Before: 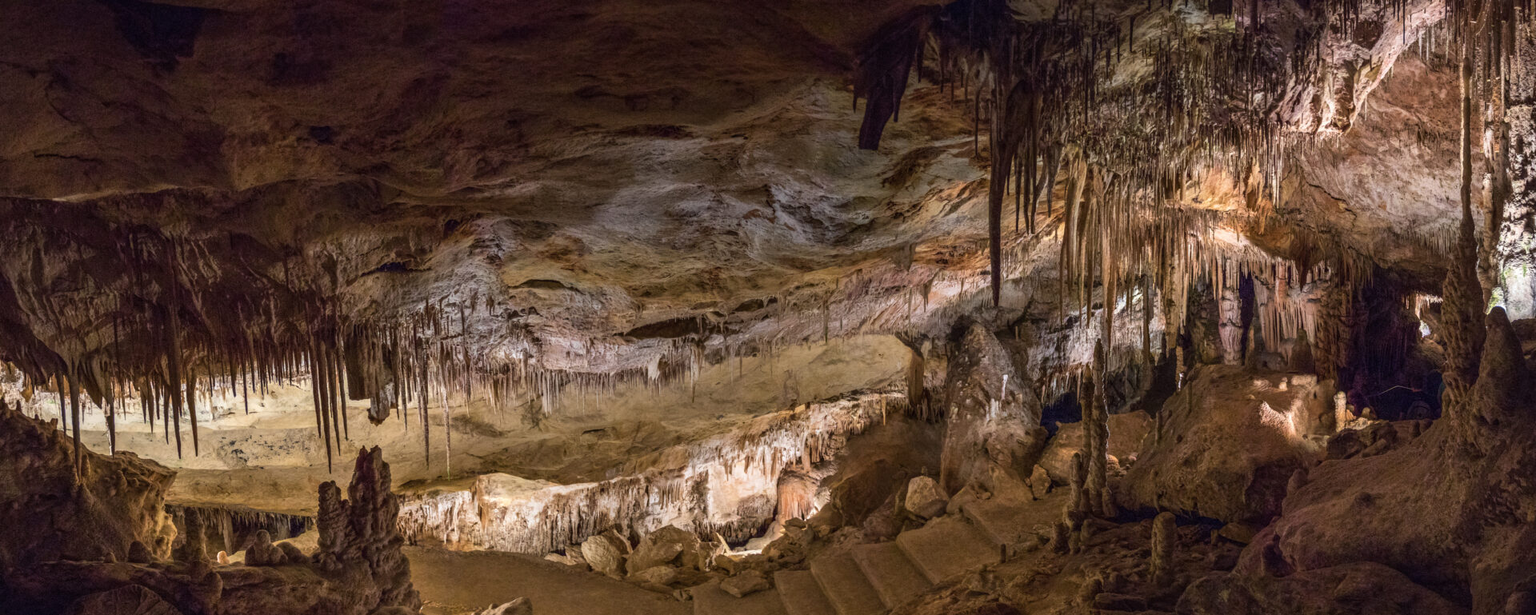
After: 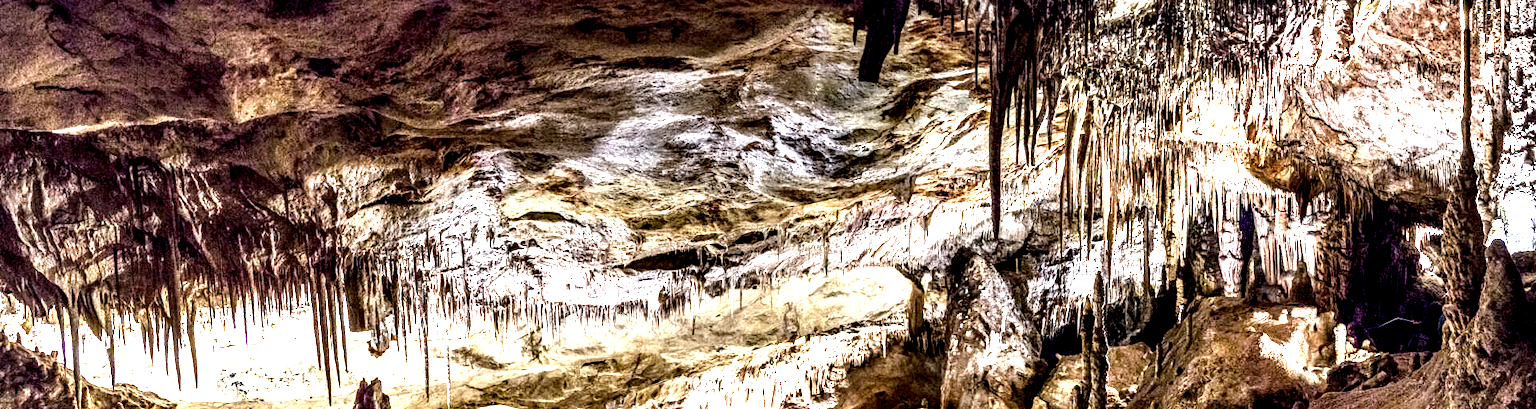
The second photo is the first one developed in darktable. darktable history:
crop: top 11.166%, bottom 22.168%
color balance rgb: perceptual saturation grading › global saturation 20%, perceptual saturation grading › highlights -25%, perceptual saturation grading › shadows 25%
white balance: red 0.924, blue 1.095
exposure: black level correction 0, exposure 1.35 EV, compensate exposure bias true, compensate highlight preservation false
shadows and highlights: shadows 37.27, highlights -28.18, soften with gaussian
local contrast: highlights 115%, shadows 42%, detail 293%
contrast brightness saturation: contrast 0.1, brightness 0.02, saturation 0.02
